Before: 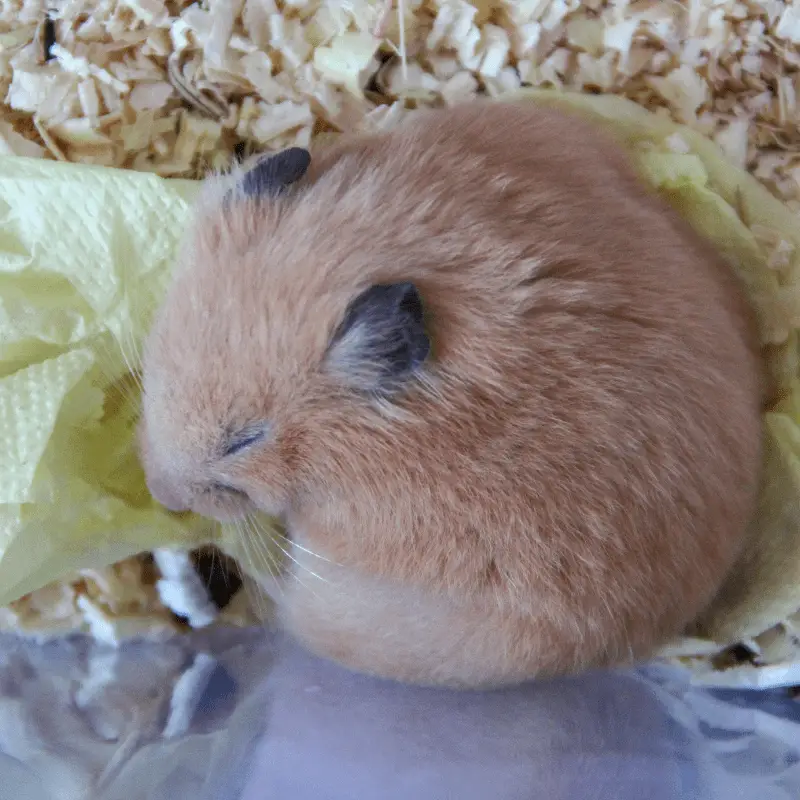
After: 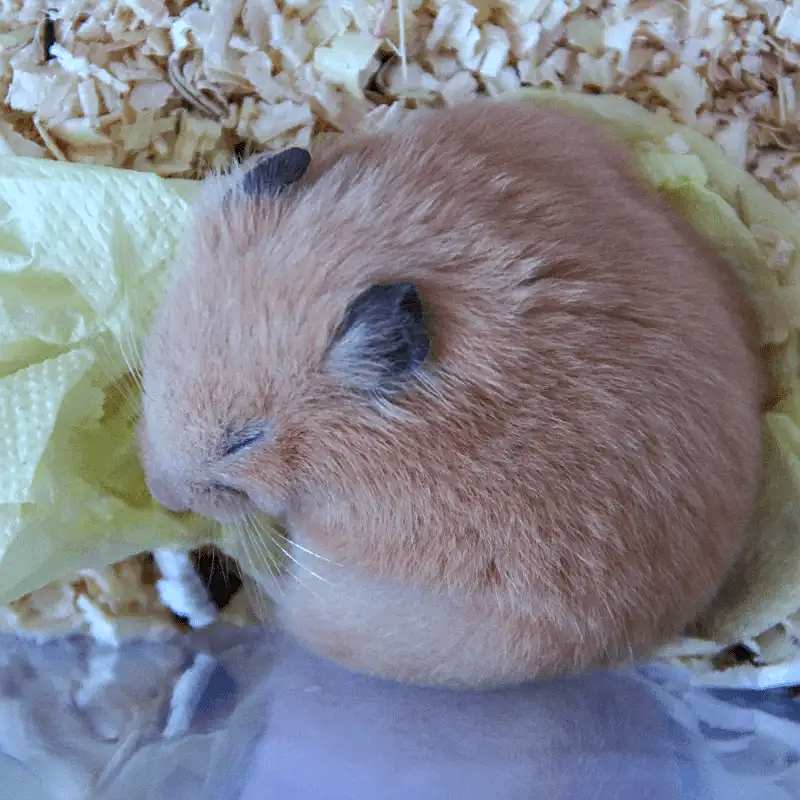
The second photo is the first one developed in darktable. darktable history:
color calibration: x 0.37, y 0.382, temperature 4313.32 K
sharpen: on, module defaults
